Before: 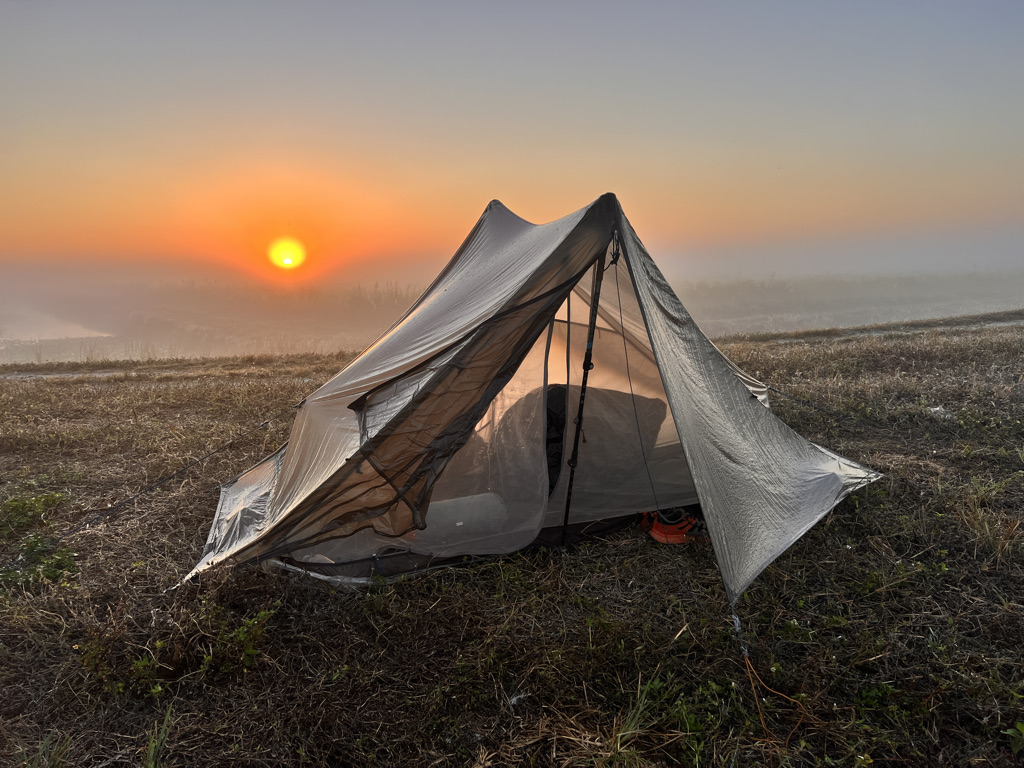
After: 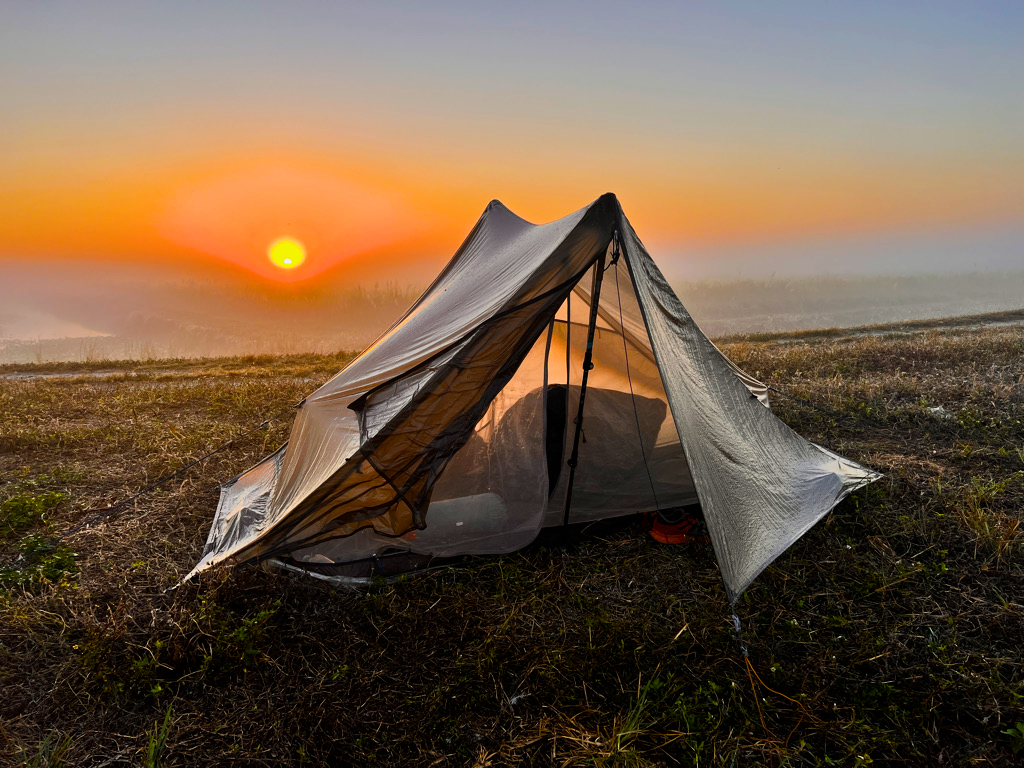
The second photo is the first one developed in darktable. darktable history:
color balance rgb: linear chroma grading › global chroma 9%, perceptual saturation grading › global saturation 36%, perceptual saturation grading › shadows 35%, perceptual brilliance grading › global brilliance 15%, perceptual brilliance grading › shadows -35%, global vibrance 15%
filmic rgb: hardness 4.17
